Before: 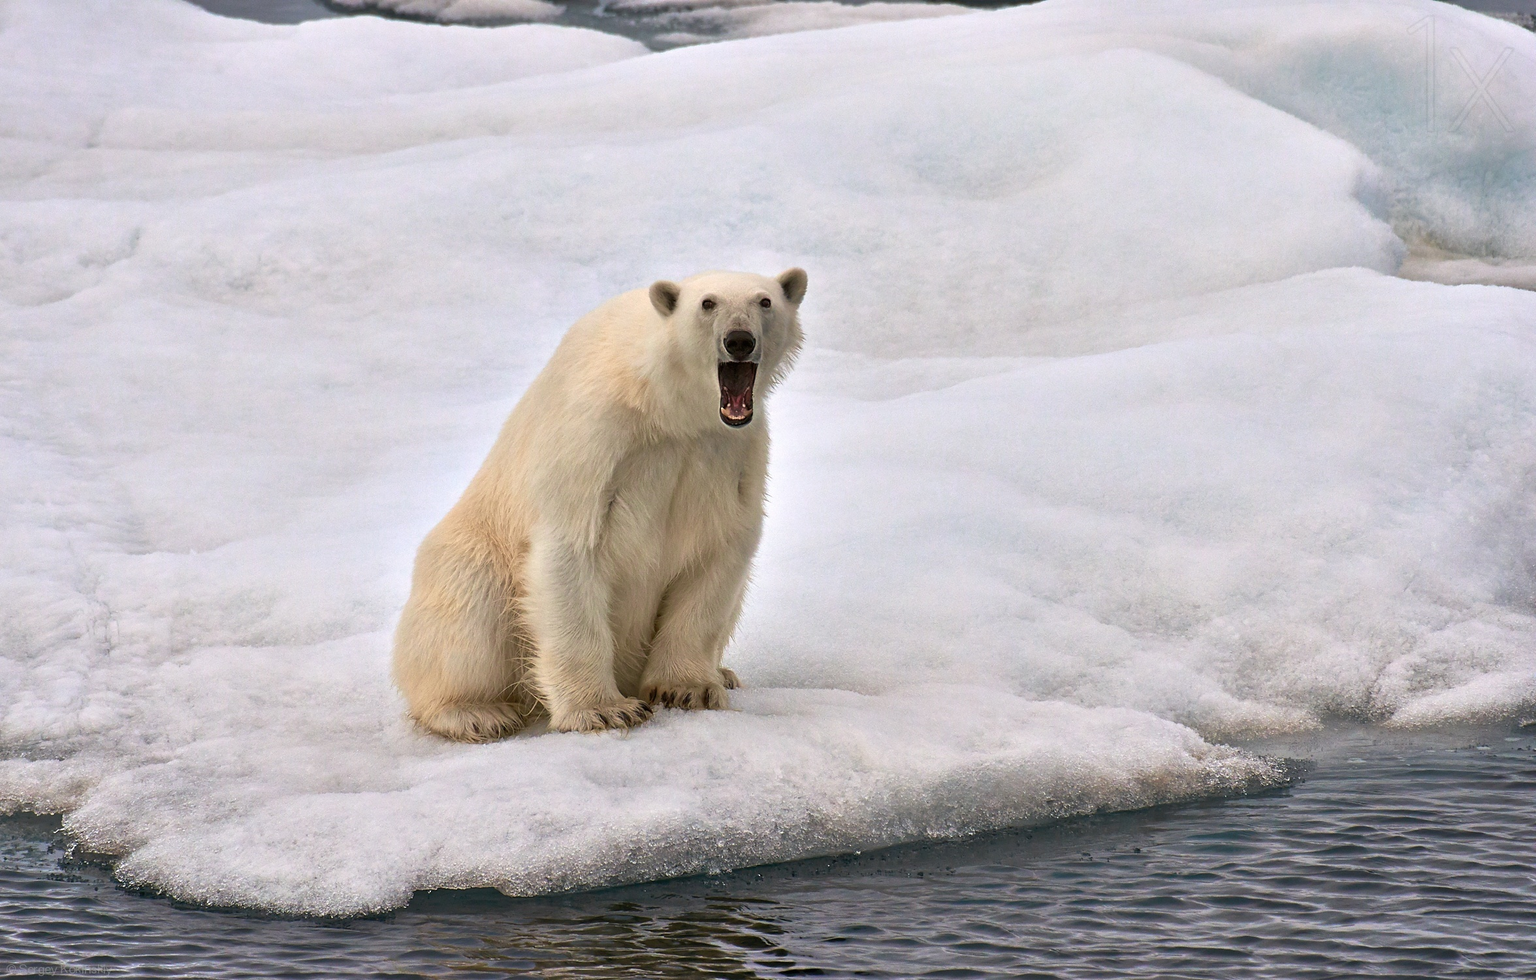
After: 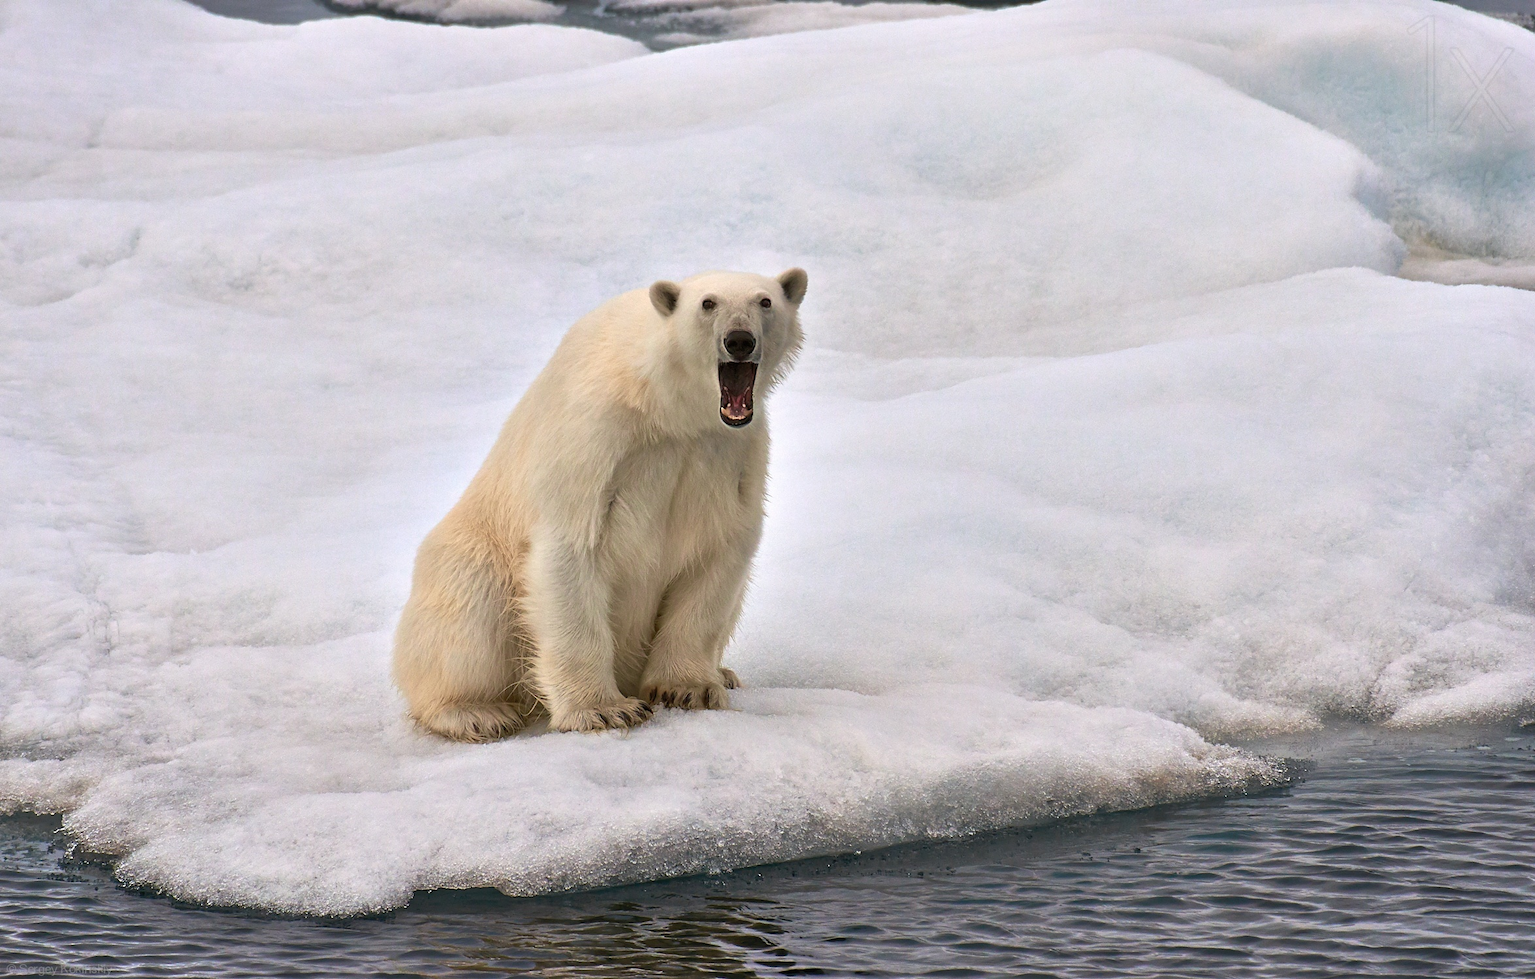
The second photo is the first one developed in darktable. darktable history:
fill light: on, module defaults
tone equalizer: -8 EV 0.06 EV, smoothing diameter 25%, edges refinement/feathering 10, preserve details guided filter
